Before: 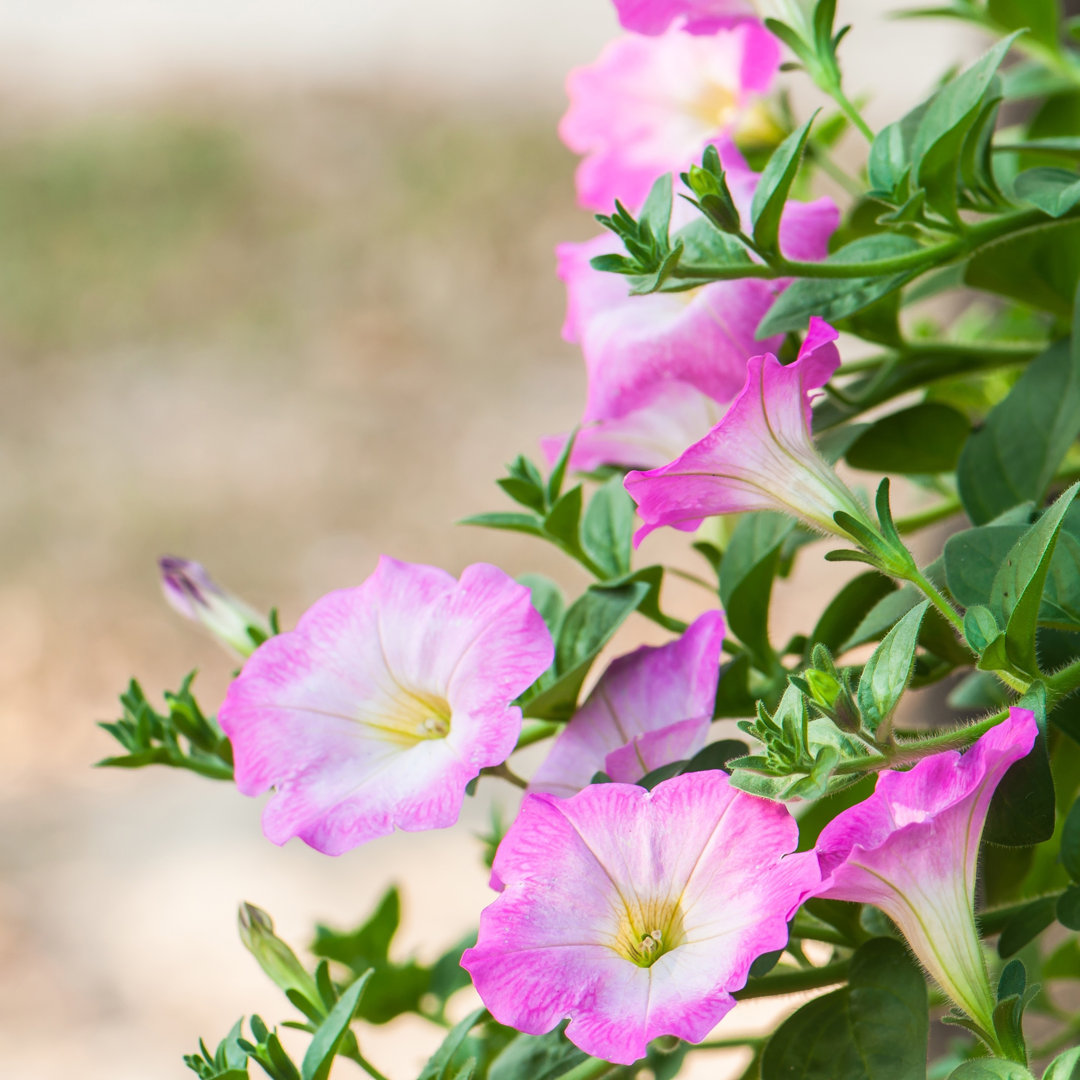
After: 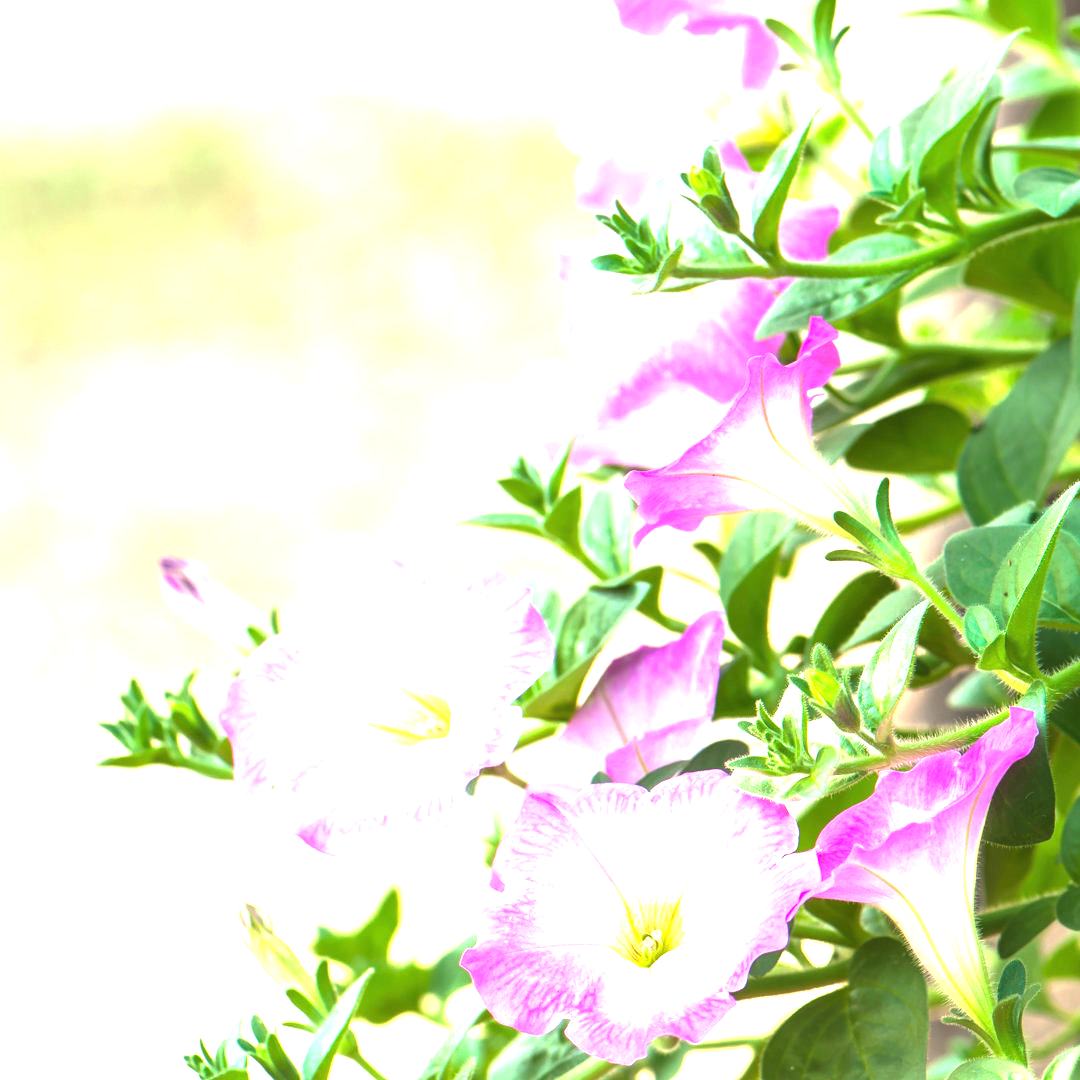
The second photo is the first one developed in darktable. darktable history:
exposure: black level correction 0, exposure 1.669 EV, compensate highlight preservation false
